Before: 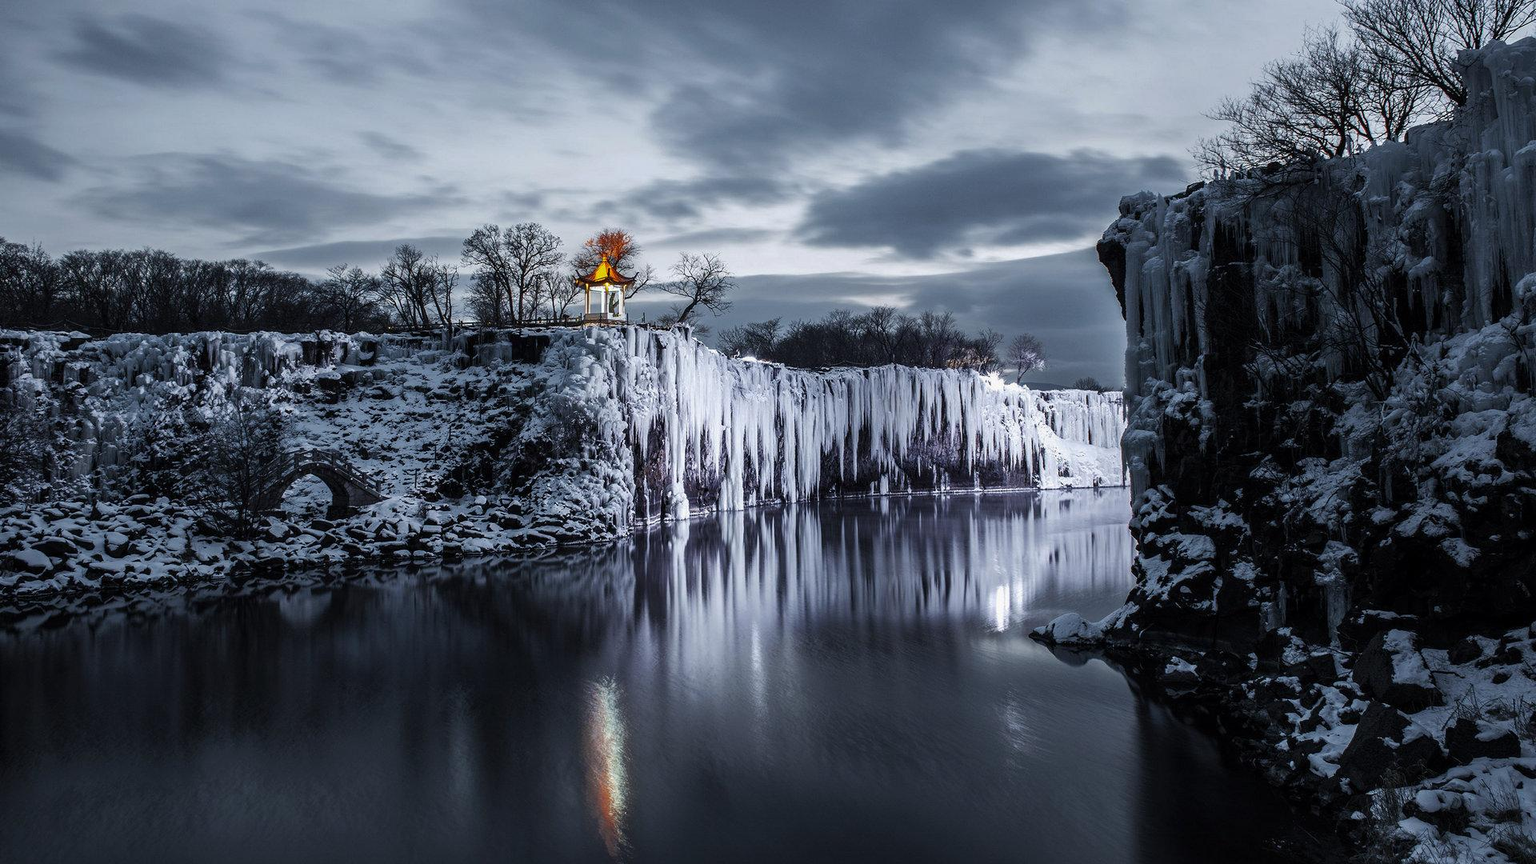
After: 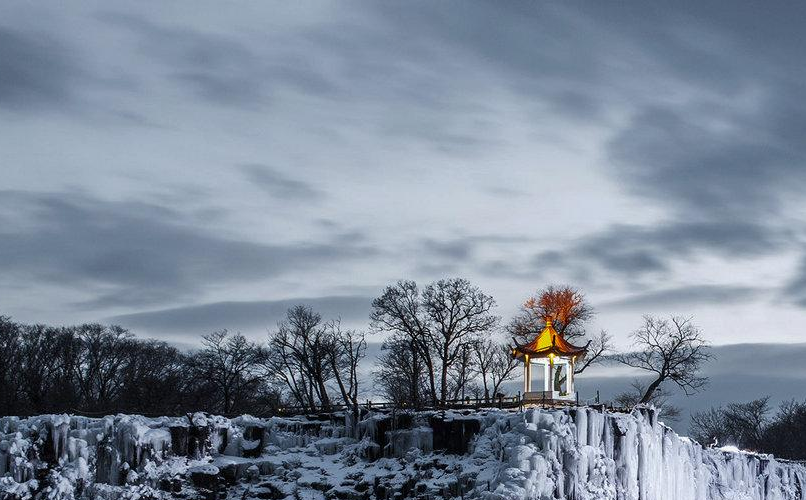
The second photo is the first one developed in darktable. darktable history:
crop and rotate: left 10.817%, top 0.062%, right 47.194%, bottom 53.626%
shadows and highlights: shadows 32, highlights -32, soften with gaussian
